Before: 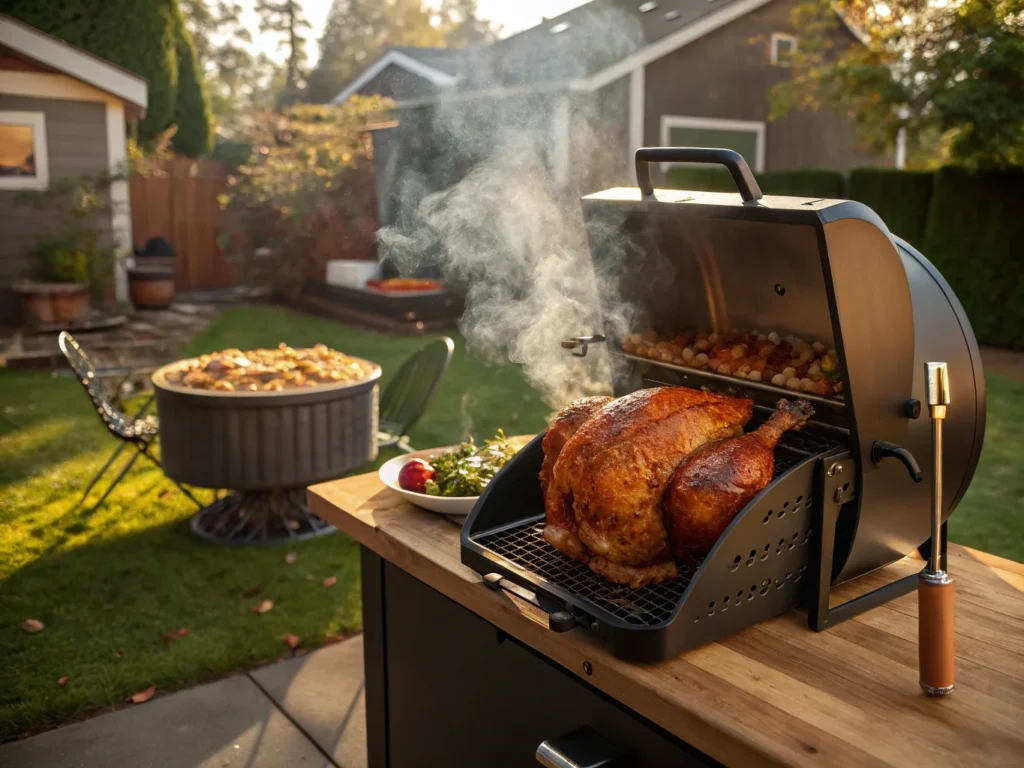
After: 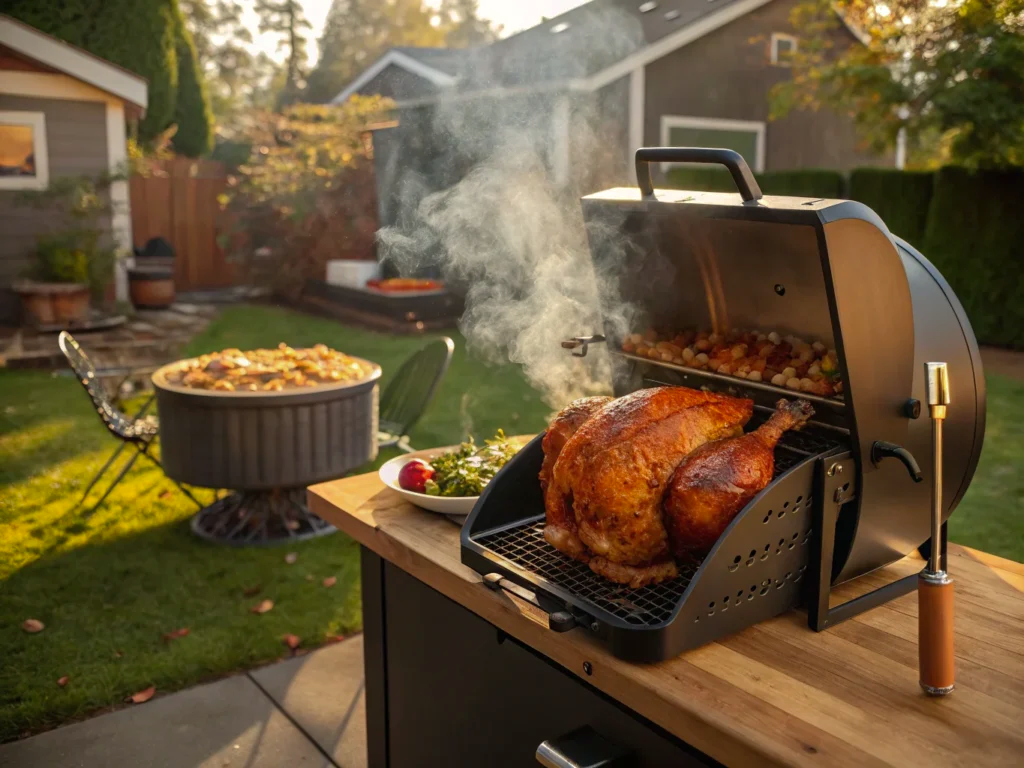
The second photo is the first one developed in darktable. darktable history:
shadows and highlights: shadows 29.94
color correction: highlights a* 0.713, highlights b* 2.81, saturation 1.07
tone equalizer: on, module defaults
